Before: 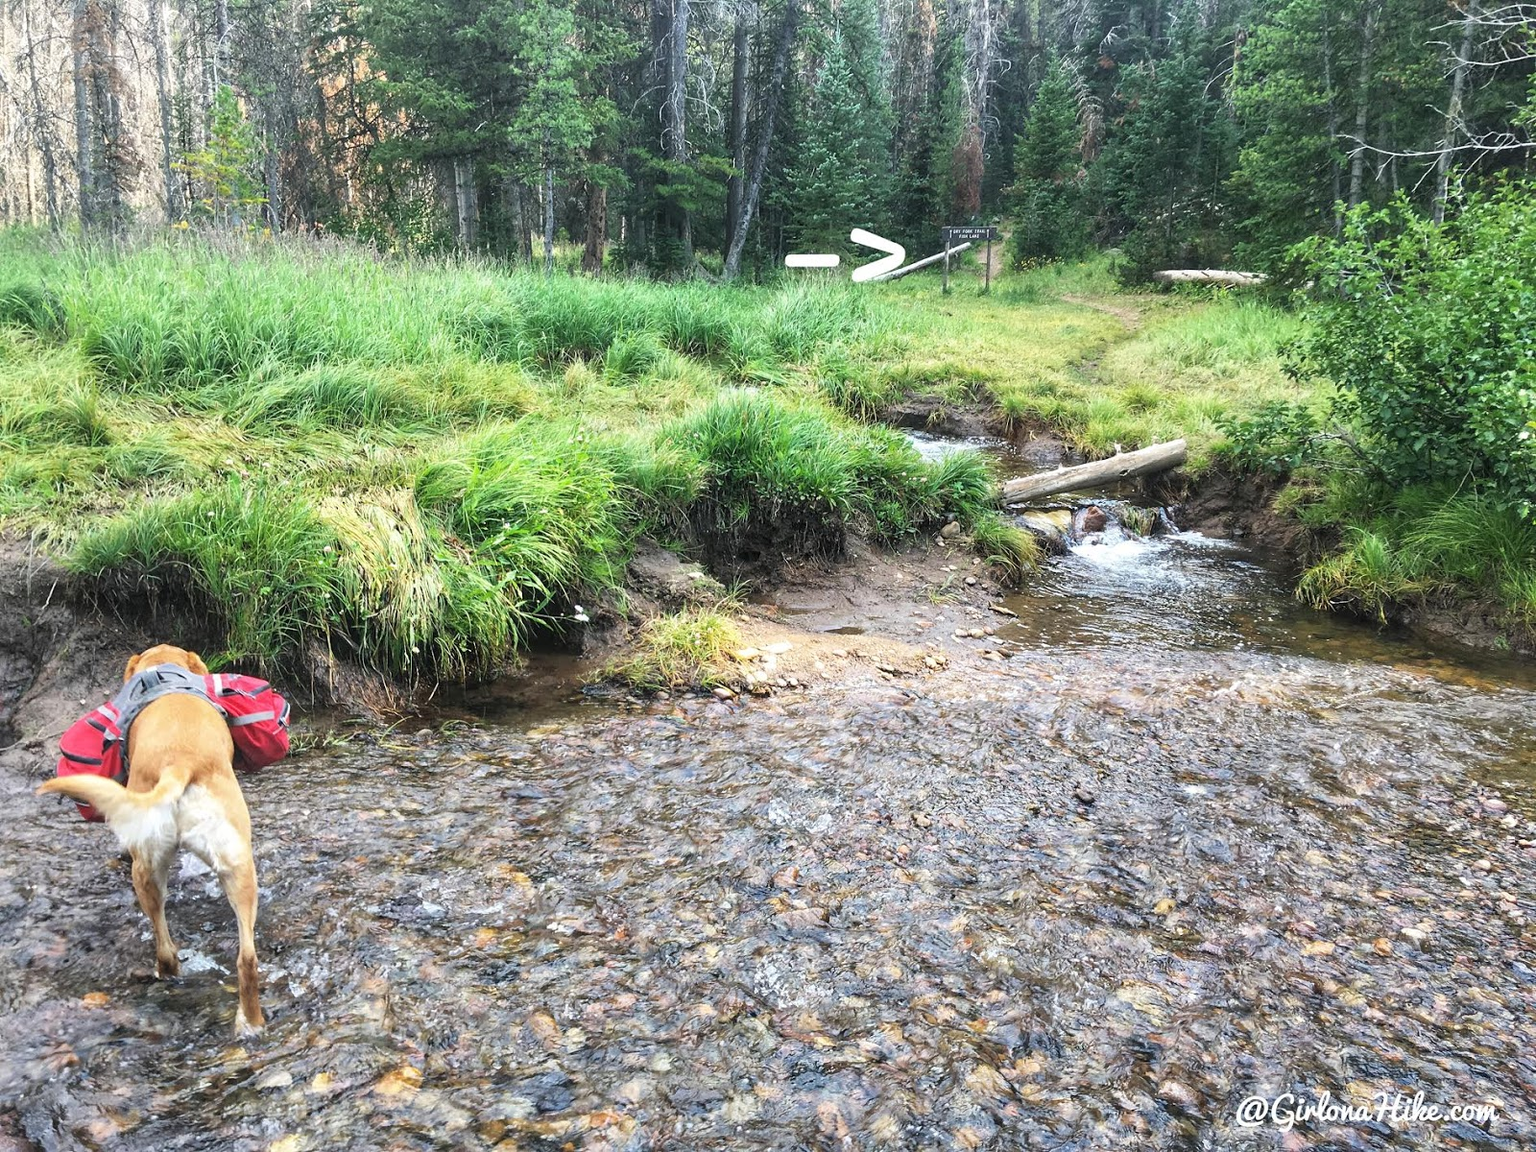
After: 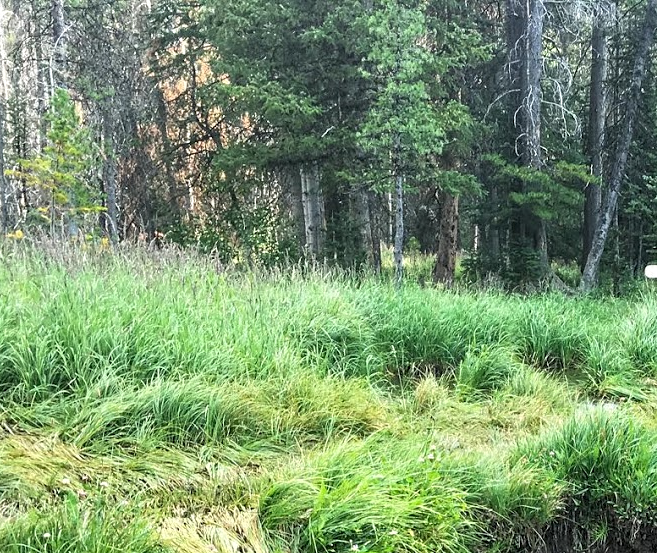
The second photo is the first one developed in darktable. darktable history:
contrast equalizer: y [[0.502, 0.505, 0.512, 0.529, 0.564, 0.588], [0.5 ×6], [0.502, 0.505, 0.512, 0.529, 0.564, 0.588], [0, 0.001, 0.001, 0.004, 0.008, 0.011], [0, 0.001, 0.001, 0.004, 0.008, 0.011]]
crop and rotate: left 10.822%, top 0.083%, right 48.095%, bottom 53.816%
